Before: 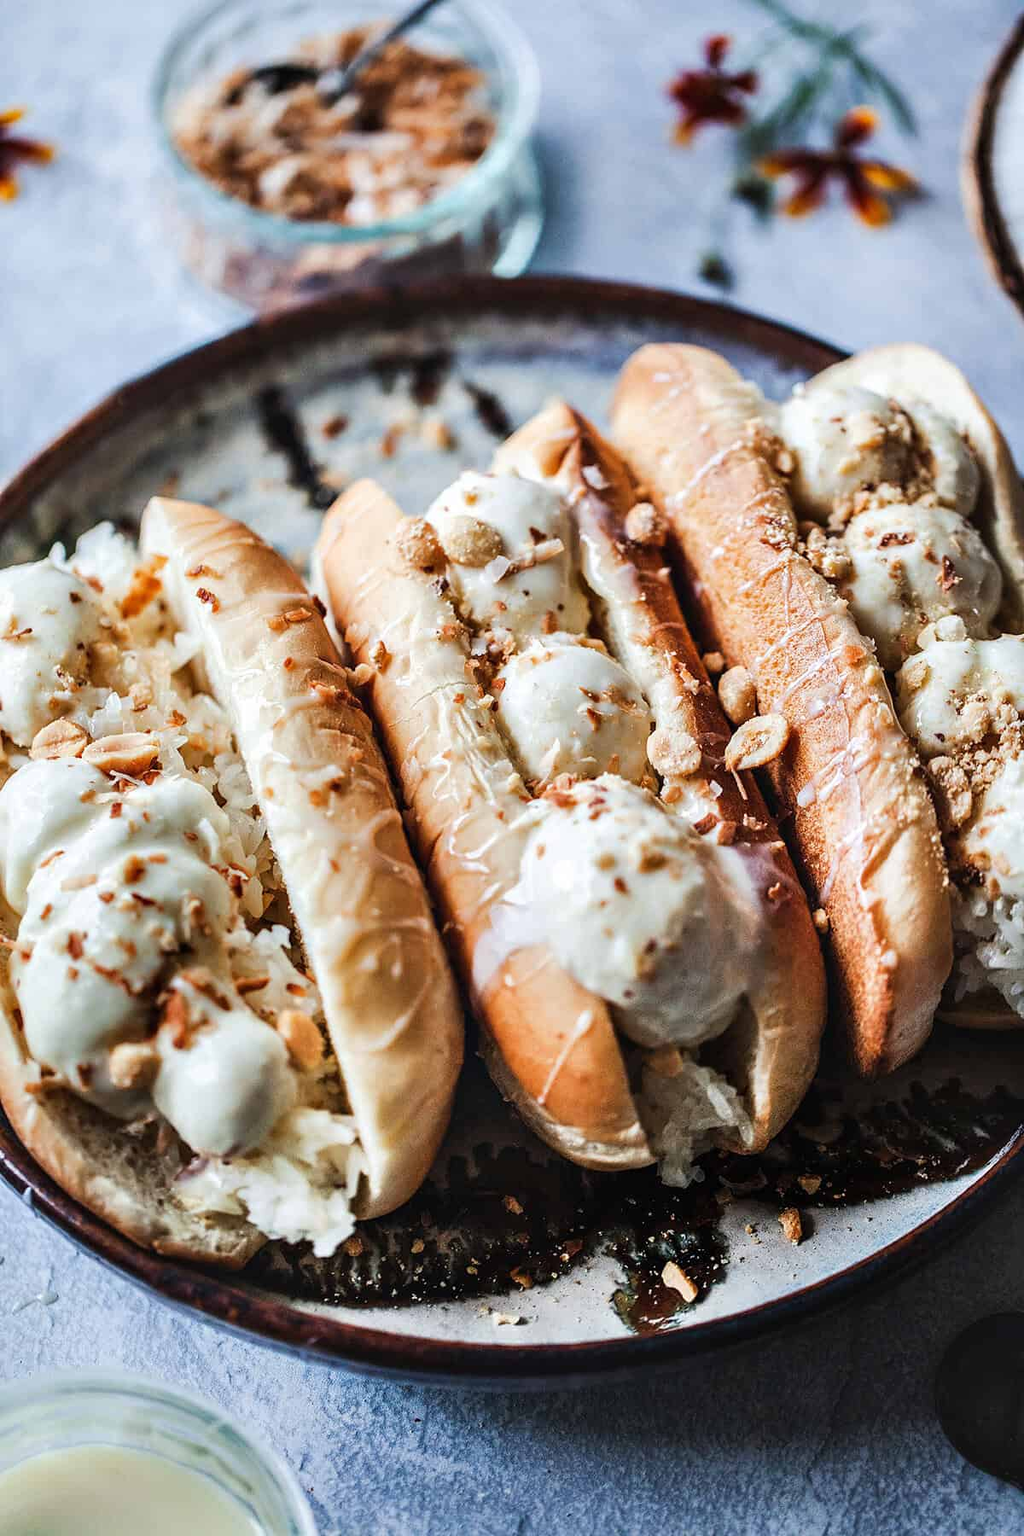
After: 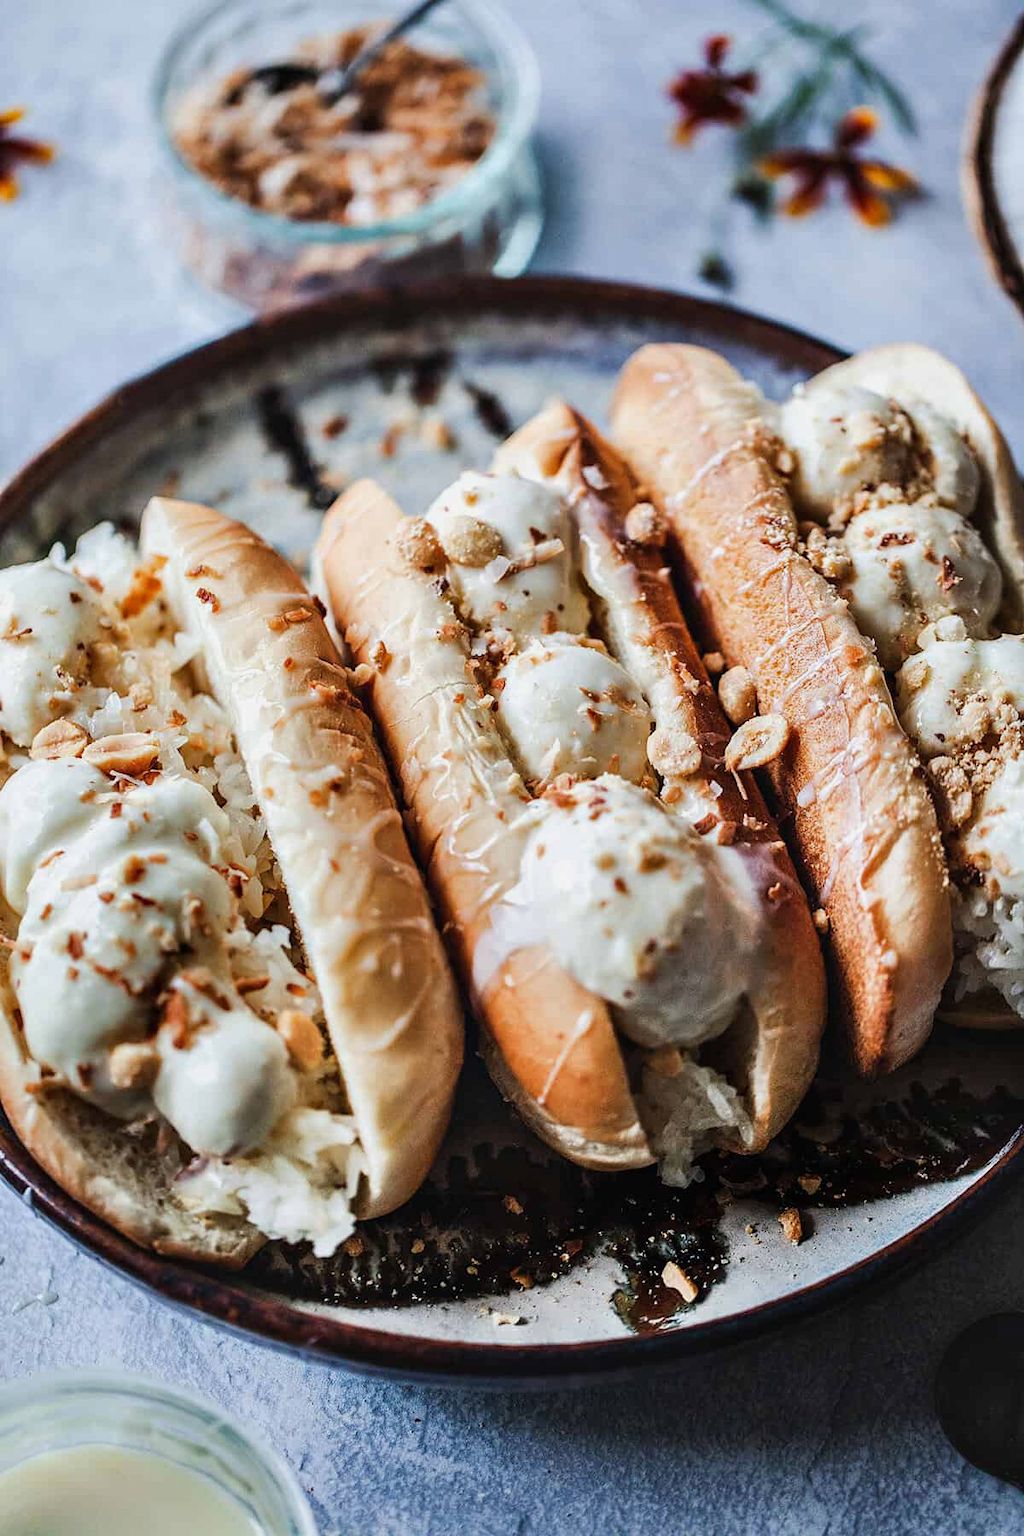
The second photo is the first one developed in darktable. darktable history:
exposure: exposure -0.153 EV, compensate exposure bias true, compensate highlight preservation false
